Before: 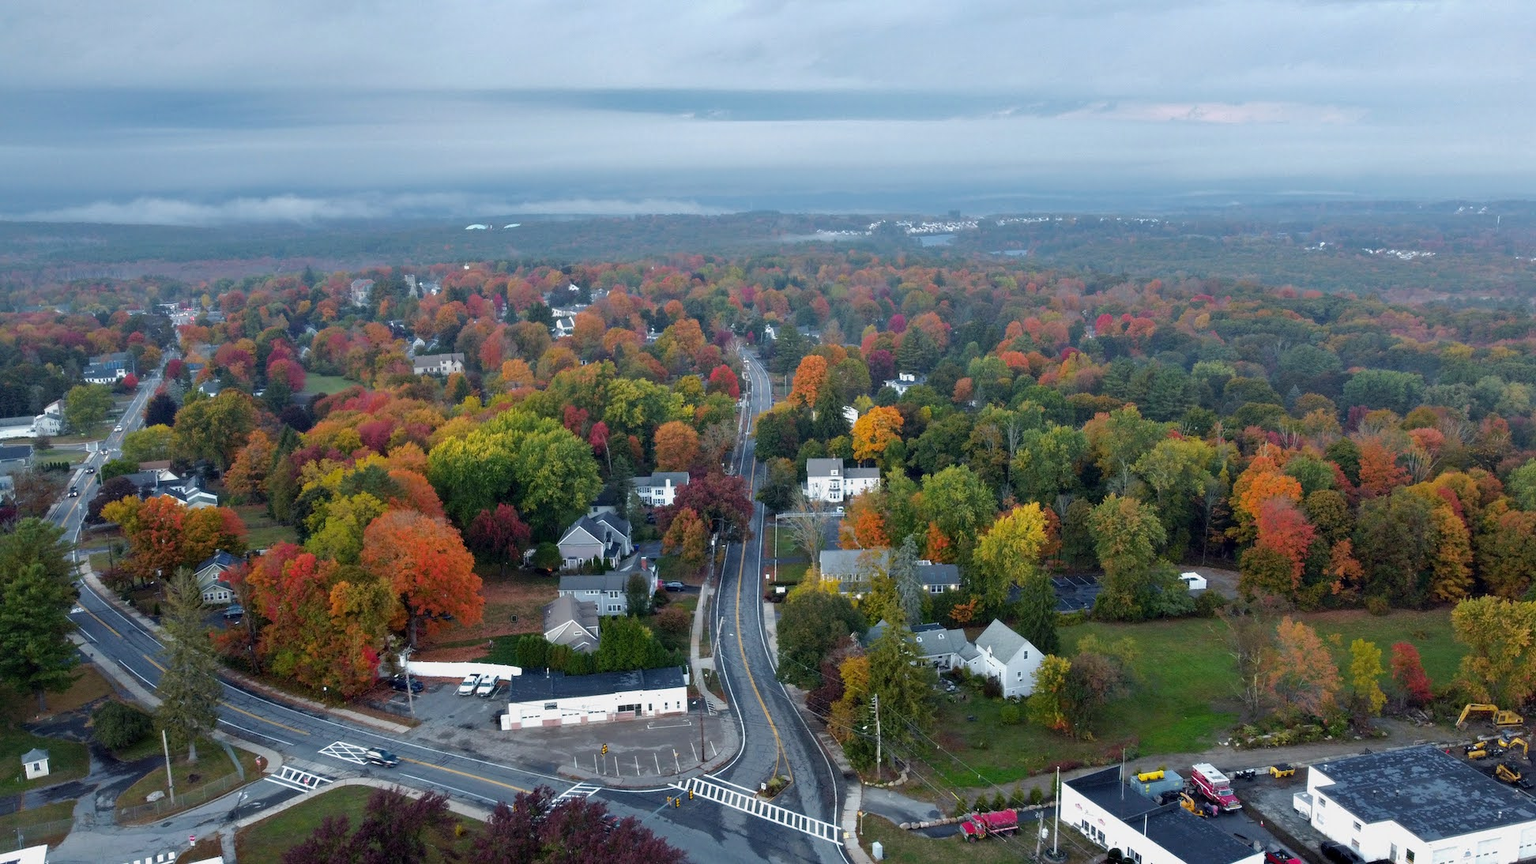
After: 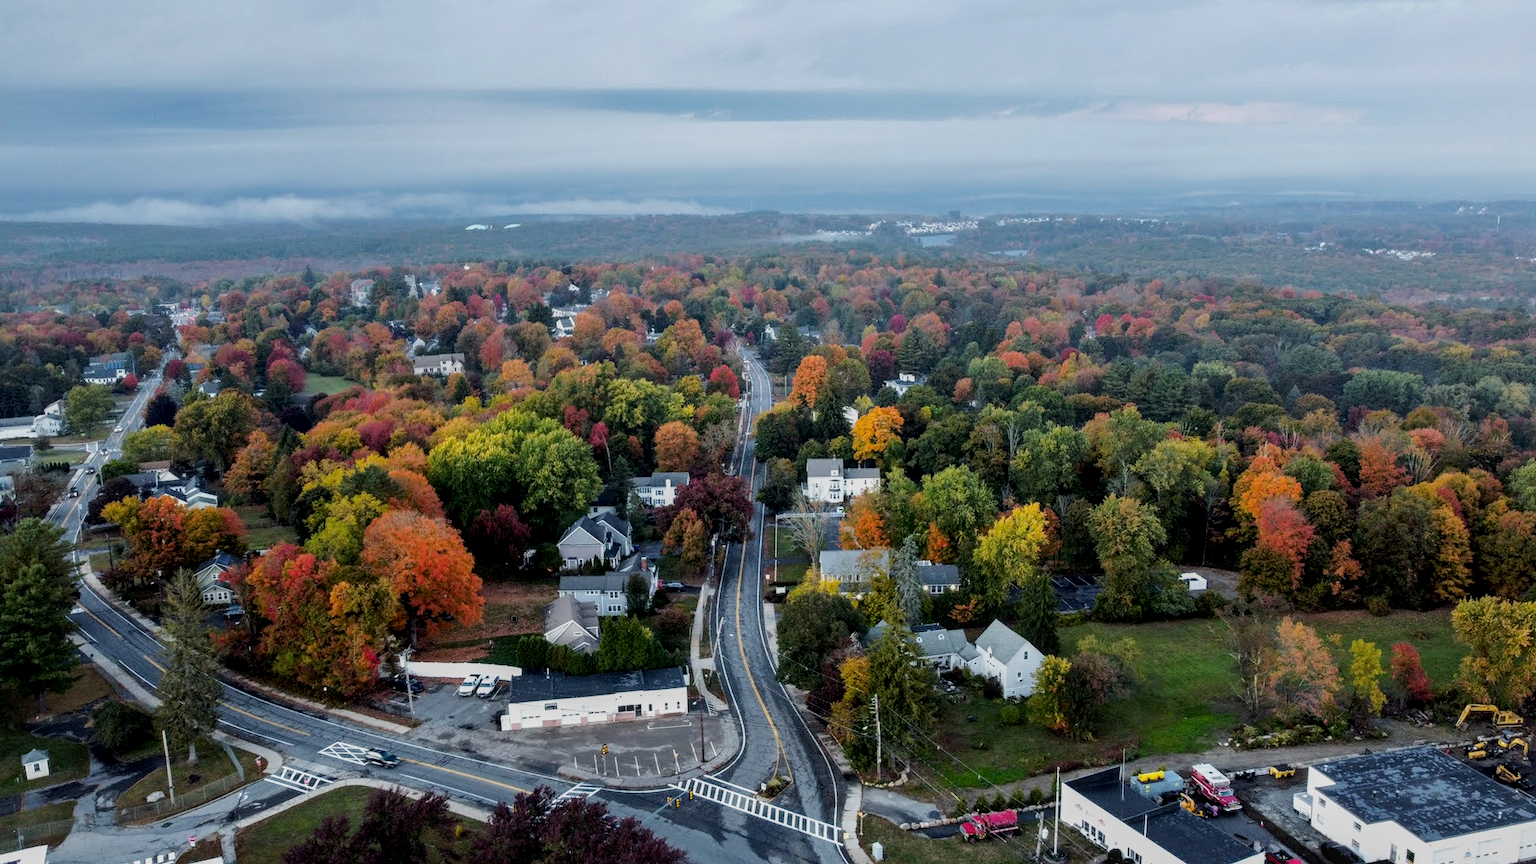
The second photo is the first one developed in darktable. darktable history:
local contrast: on, module defaults
filmic rgb: black relative exposure -7.5 EV, white relative exposure 5 EV, hardness 3.31, contrast 1.3, contrast in shadows safe
